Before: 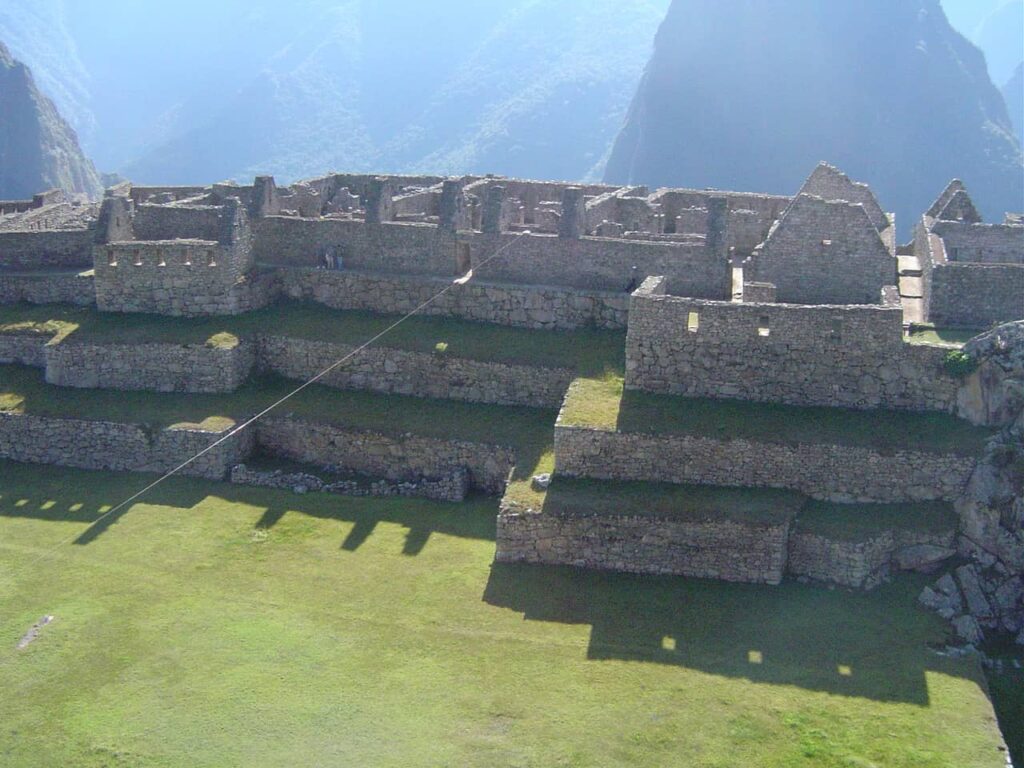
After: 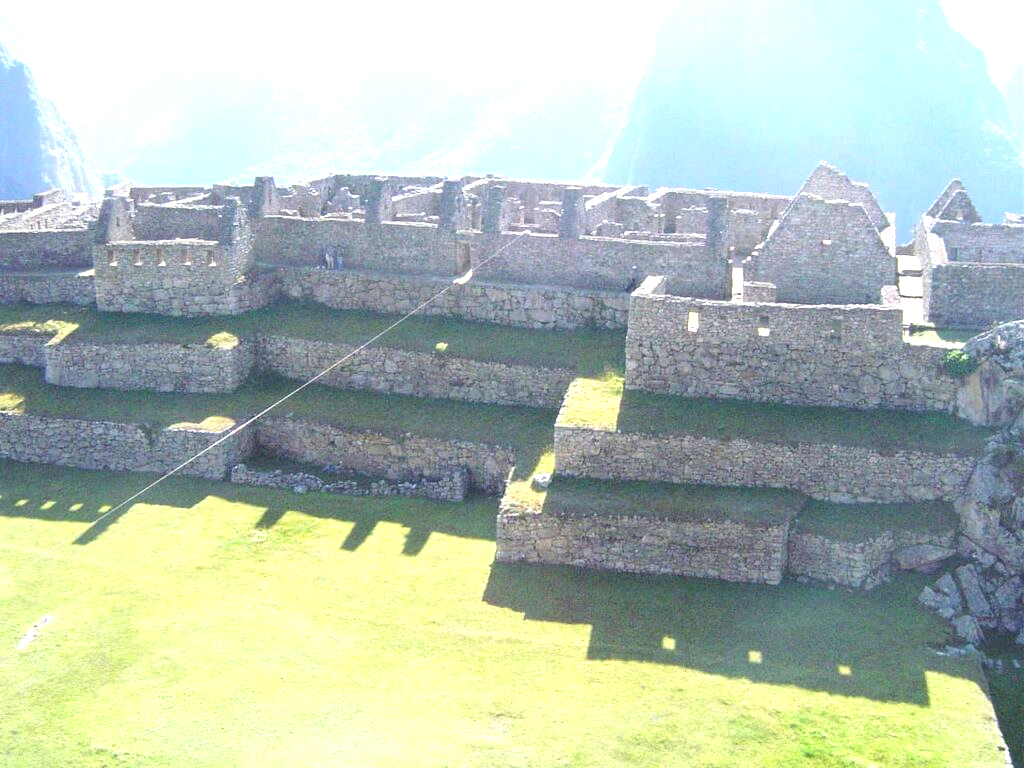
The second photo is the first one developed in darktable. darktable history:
exposure: black level correction 0, exposure 1.381 EV, compensate highlight preservation false
